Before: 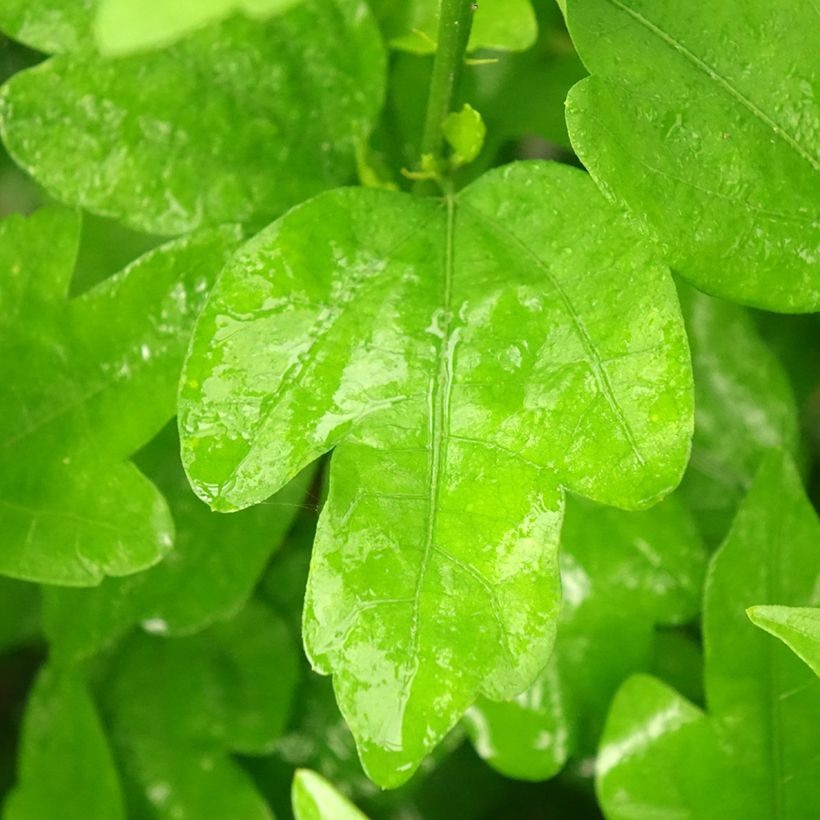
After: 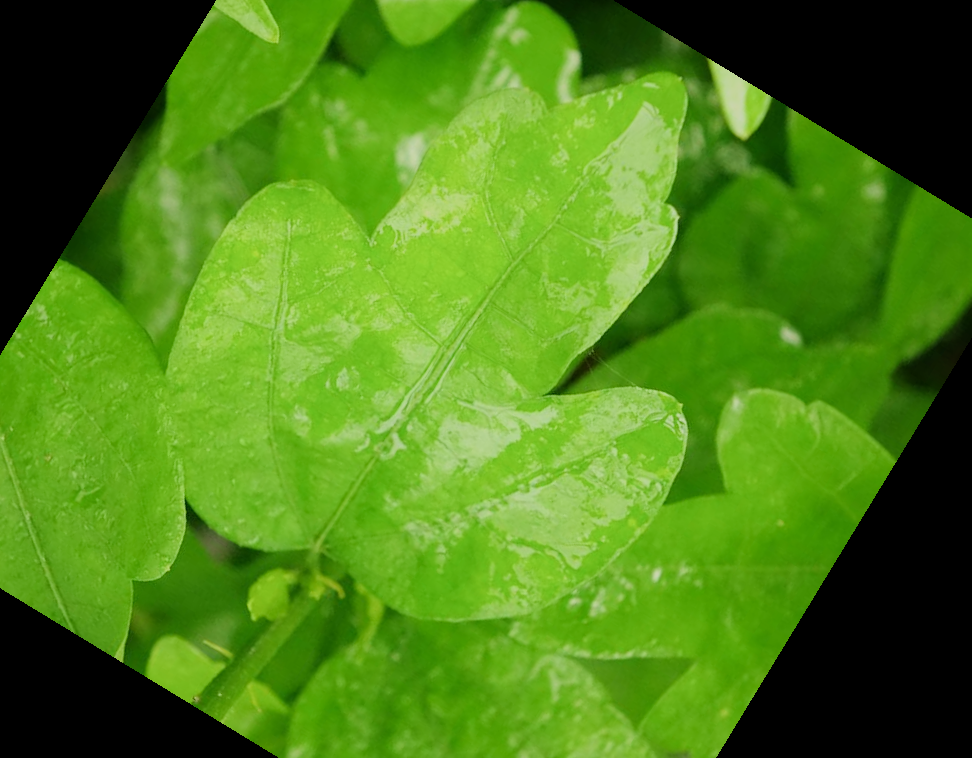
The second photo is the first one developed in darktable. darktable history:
crop and rotate: angle 148.68°, left 9.111%, top 15.603%, right 4.588%, bottom 17.041%
filmic rgb: black relative exposure -7.65 EV, white relative exposure 4.56 EV, hardness 3.61
